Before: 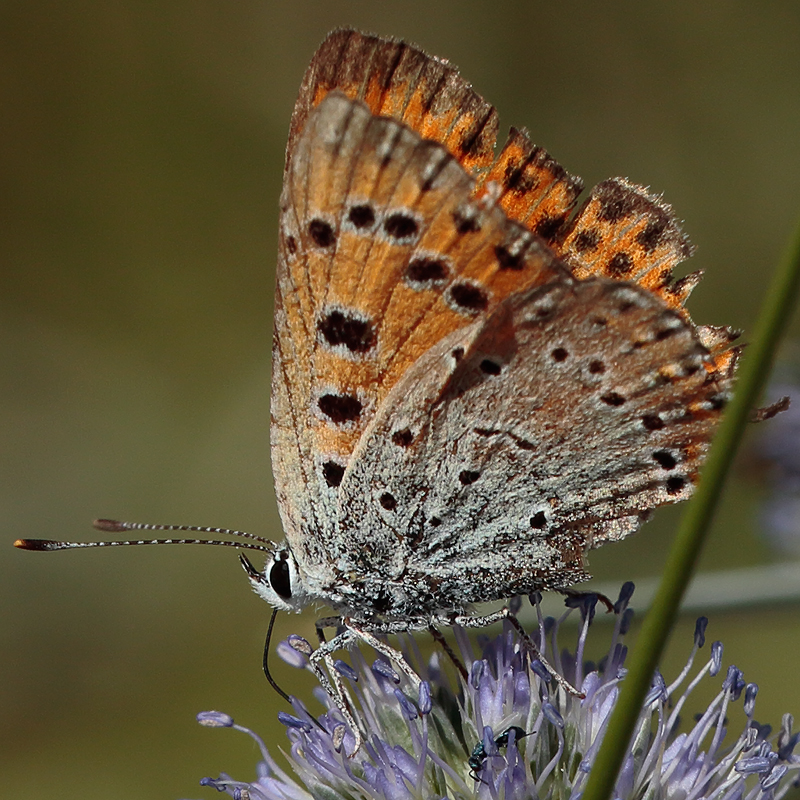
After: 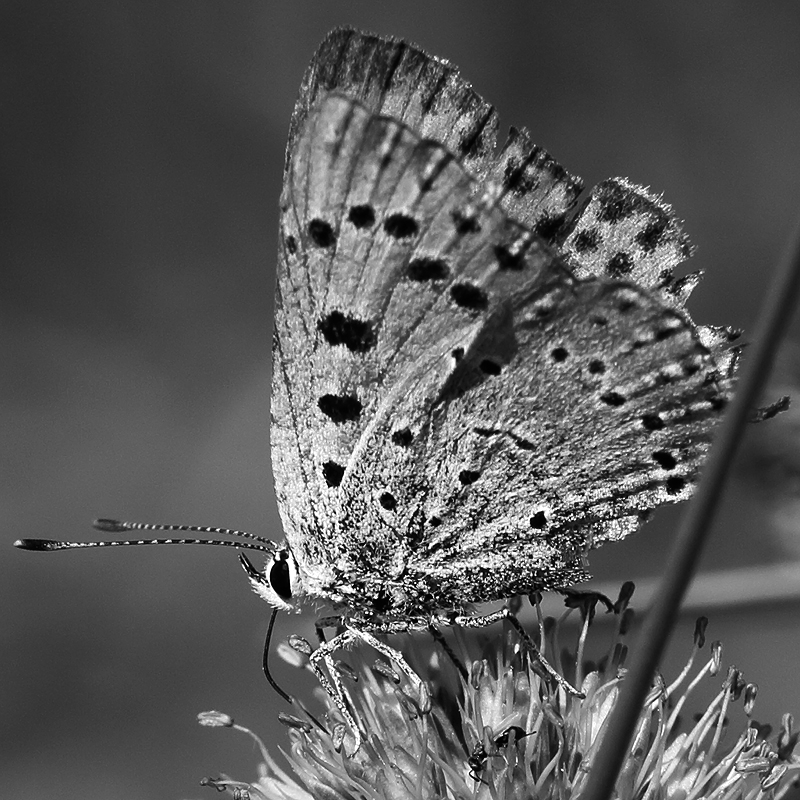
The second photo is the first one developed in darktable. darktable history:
monochrome: on, module defaults
tone equalizer: -8 EV -0.75 EV, -7 EV -0.7 EV, -6 EV -0.6 EV, -5 EV -0.4 EV, -3 EV 0.4 EV, -2 EV 0.6 EV, -1 EV 0.7 EV, +0 EV 0.75 EV, edges refinement/feathering 500, mask exposure compensation -1.57 EV, preserve details no
